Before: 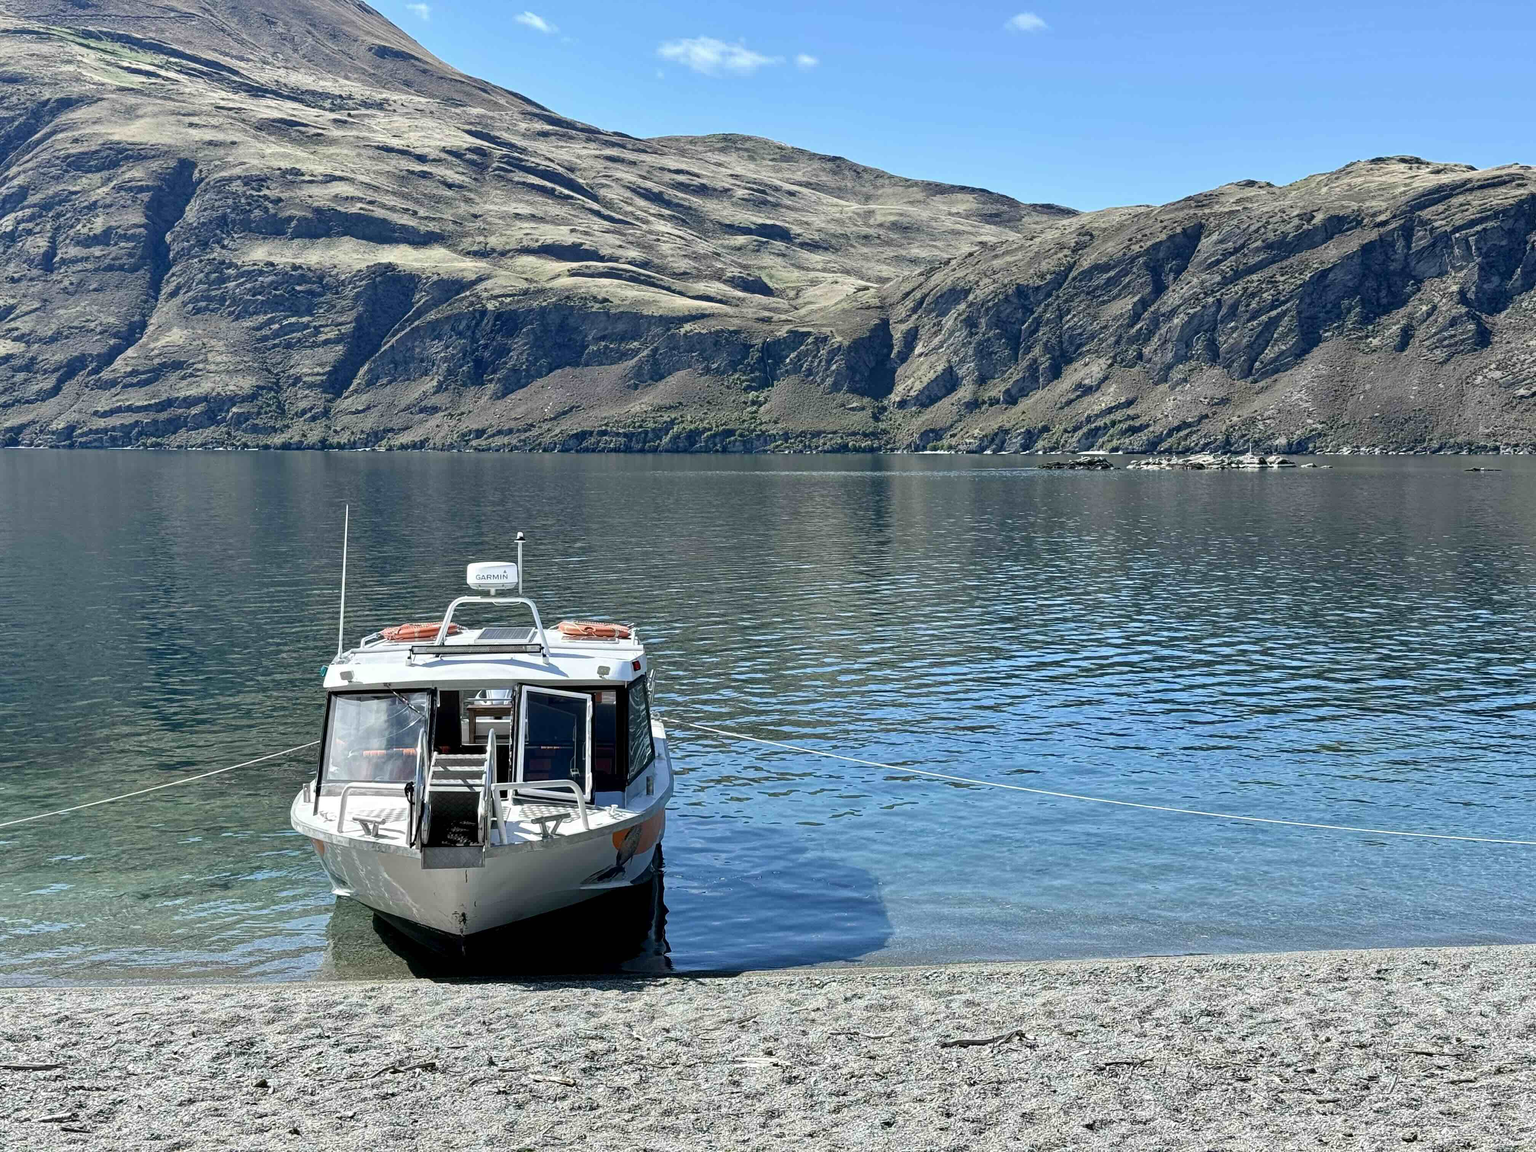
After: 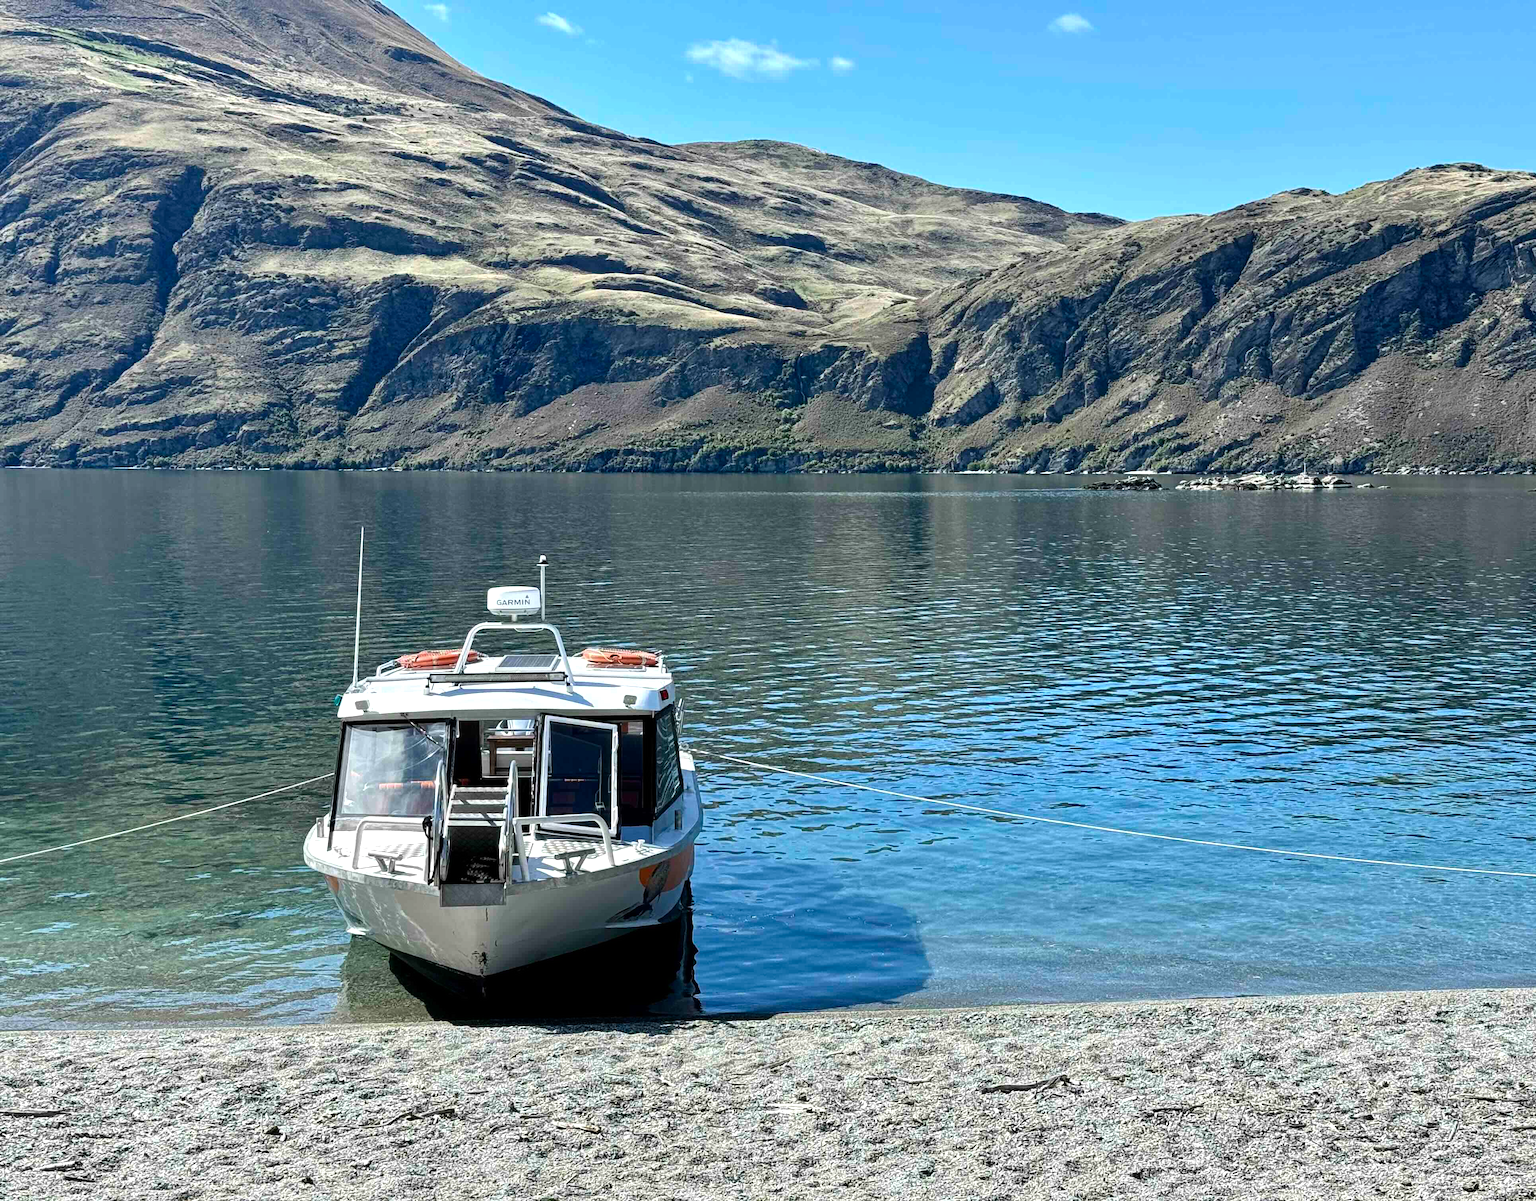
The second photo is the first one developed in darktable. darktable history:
color balance: contrast 10%
crop: right 4.126%, bottom 0.031%
